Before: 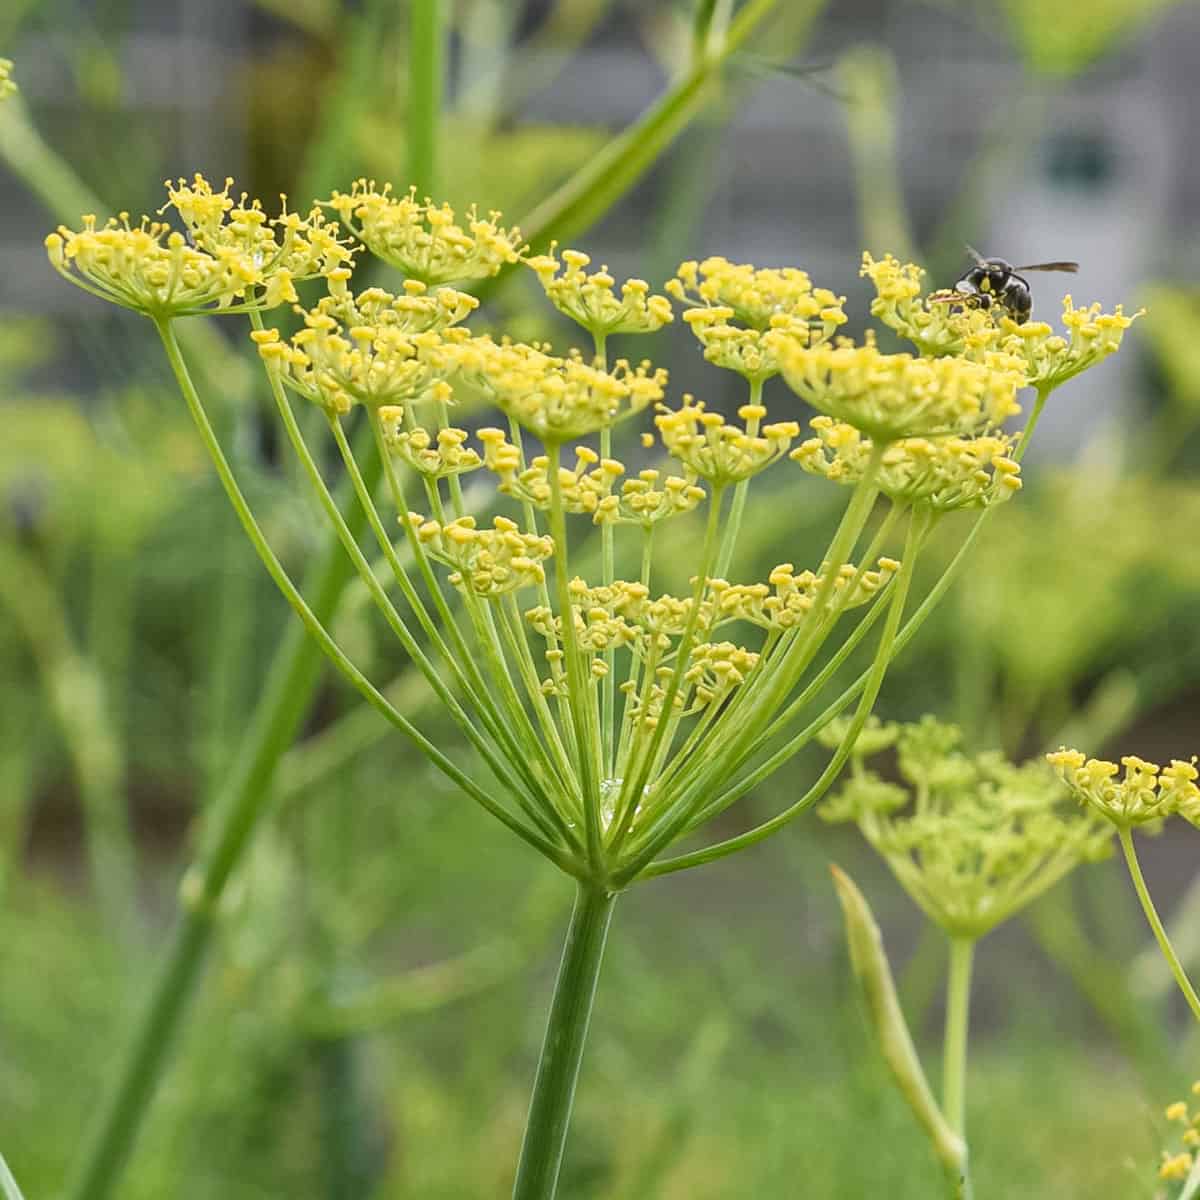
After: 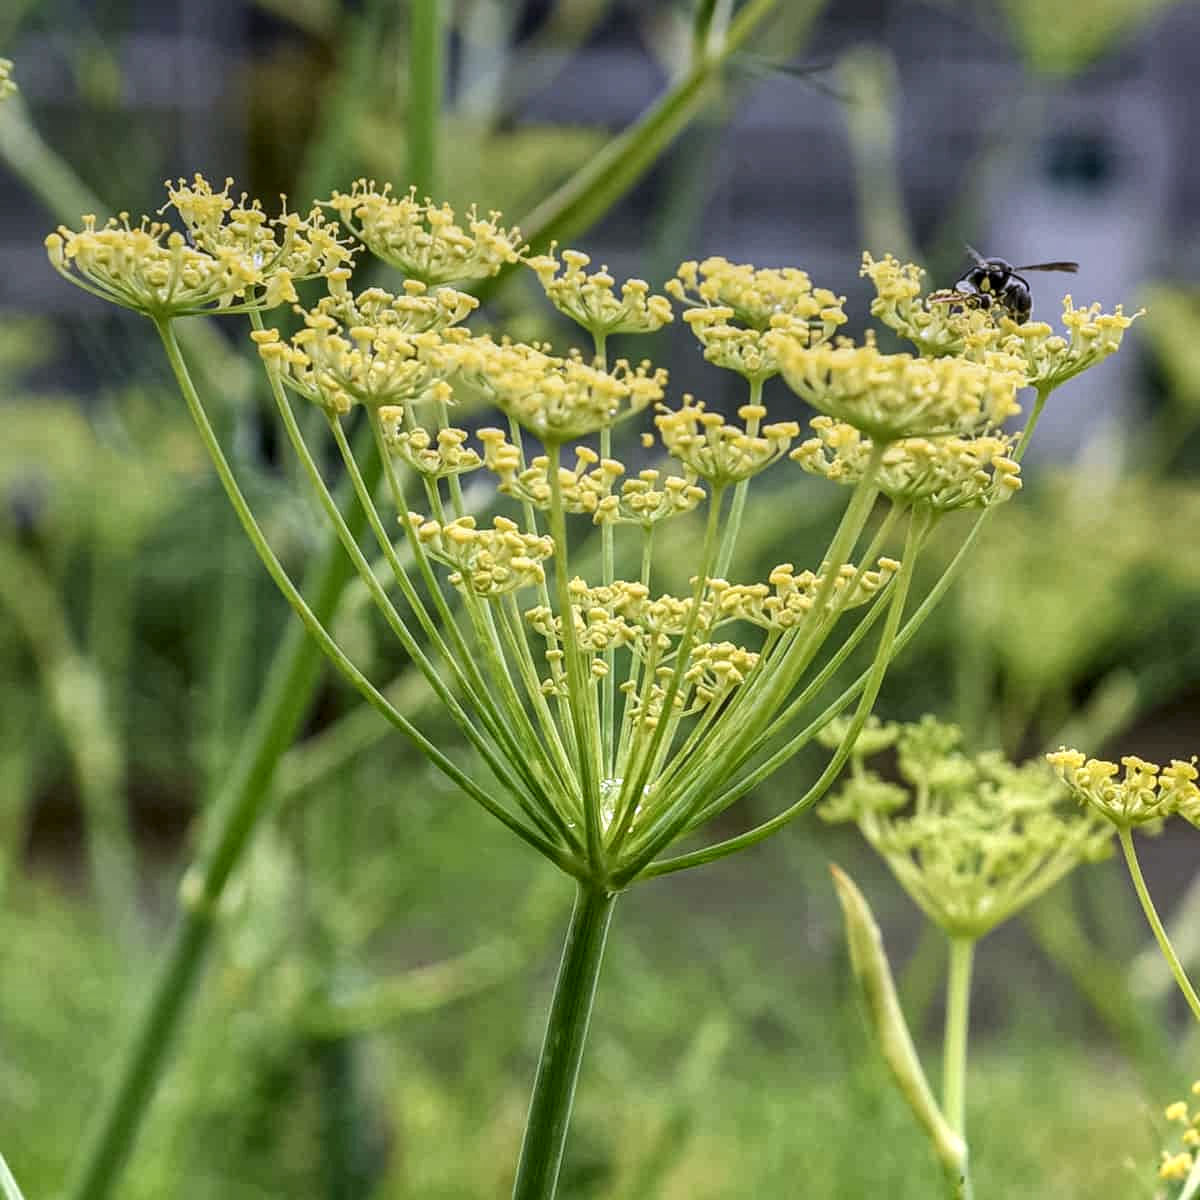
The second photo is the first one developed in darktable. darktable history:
local contrast: highlights 60%, shadows 60%, detail 160%
graduated density: hue 238.83°, saturation 50%
